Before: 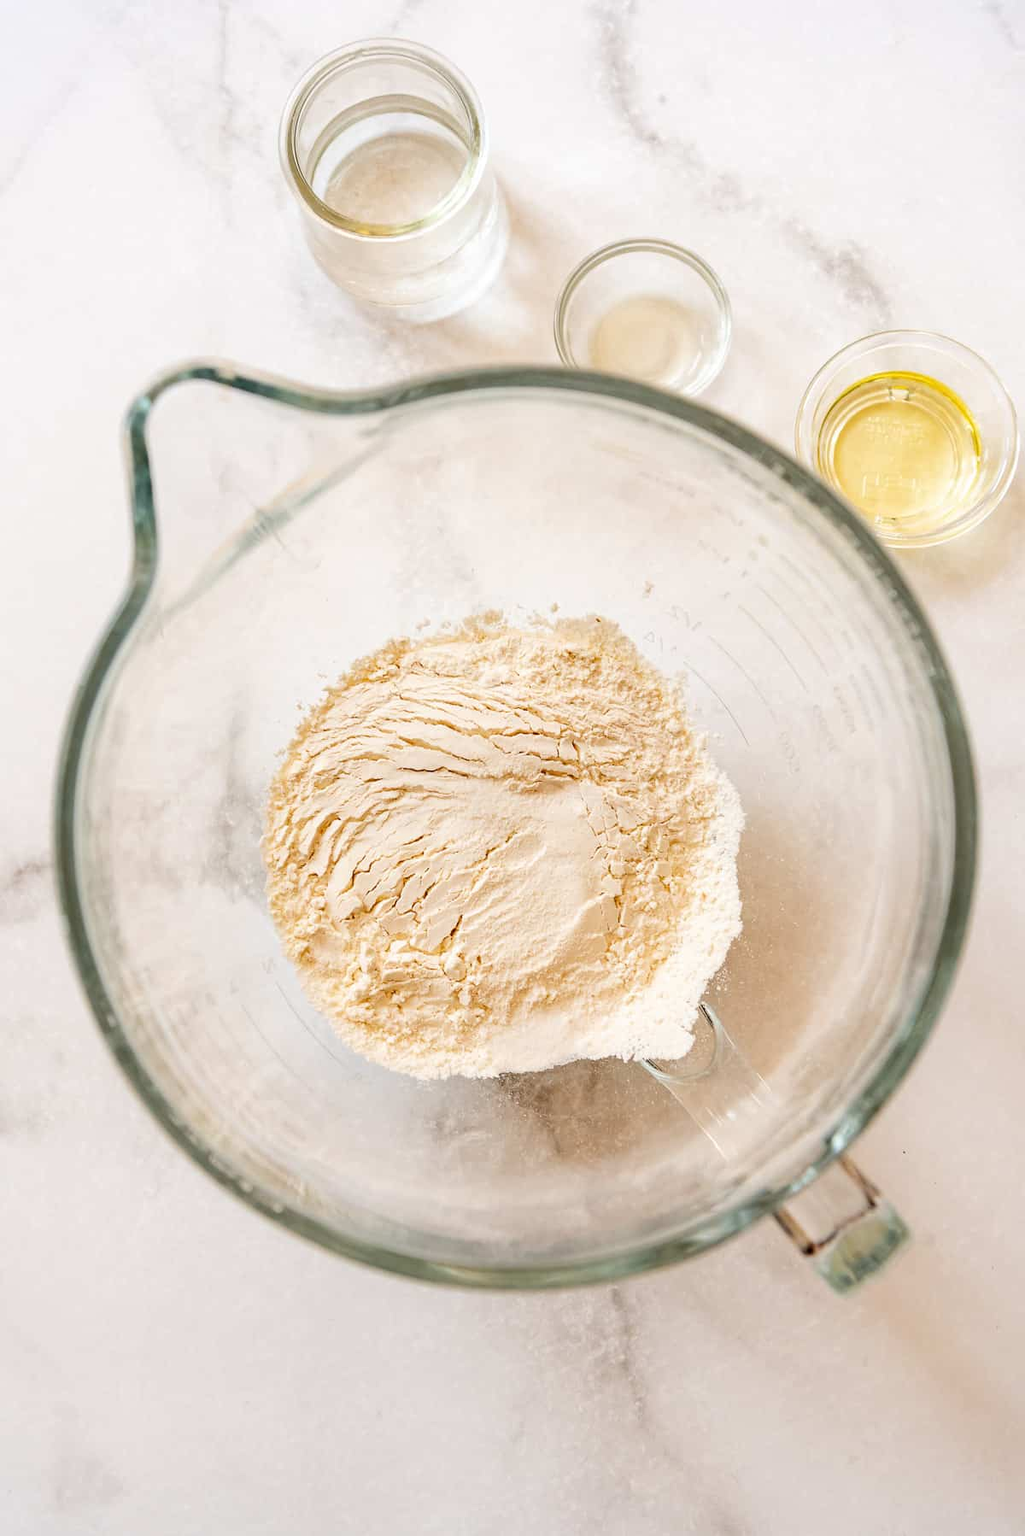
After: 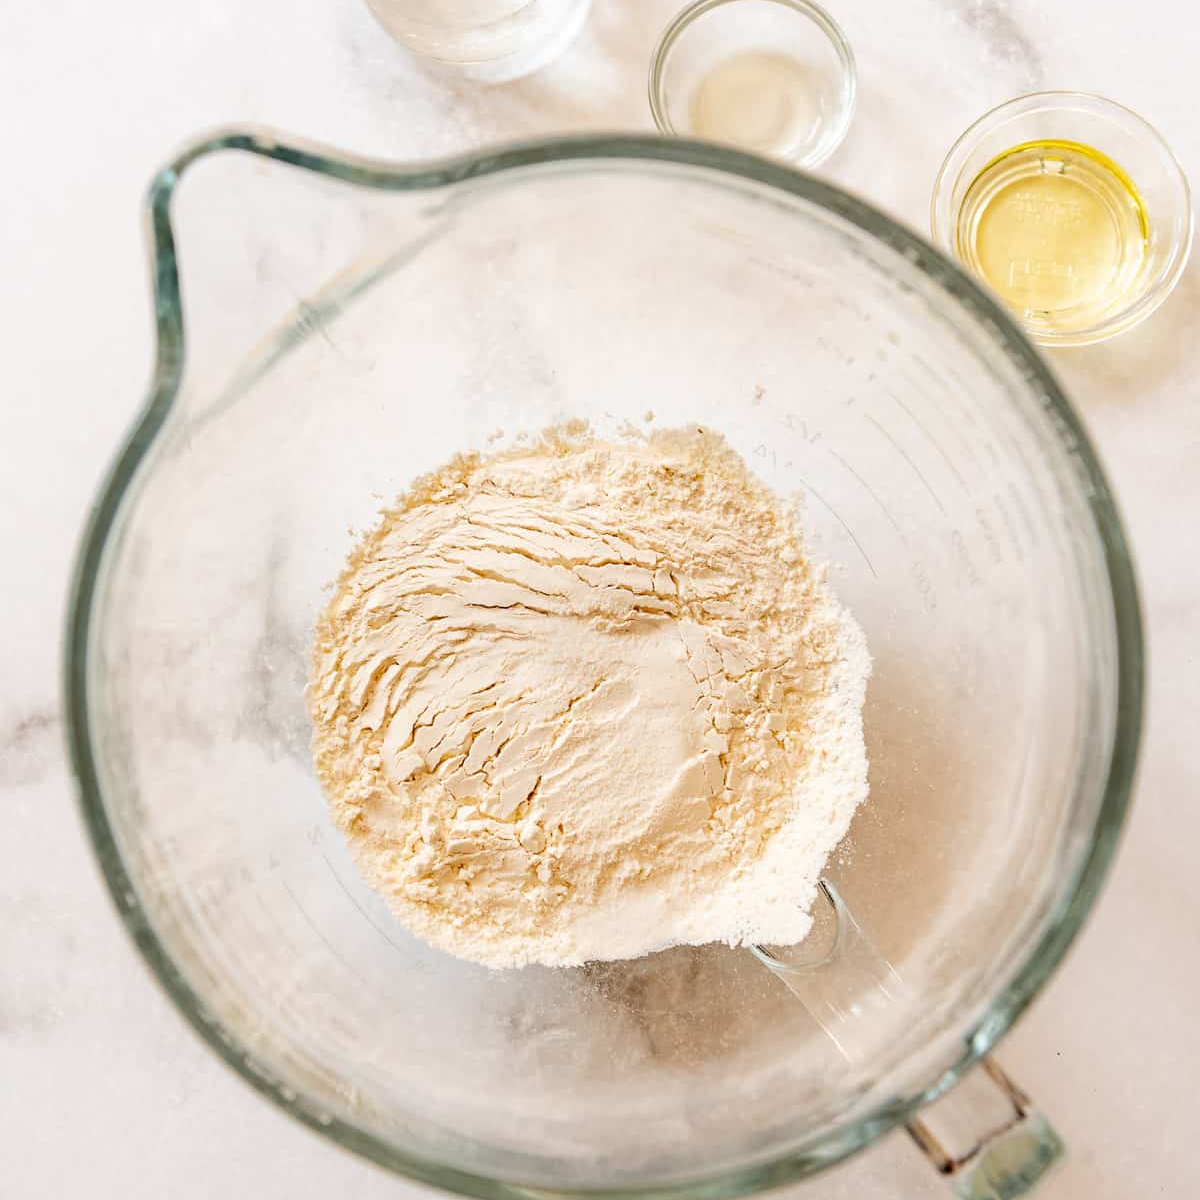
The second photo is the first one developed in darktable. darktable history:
crop: top 16.434%, bottom 16.77%
